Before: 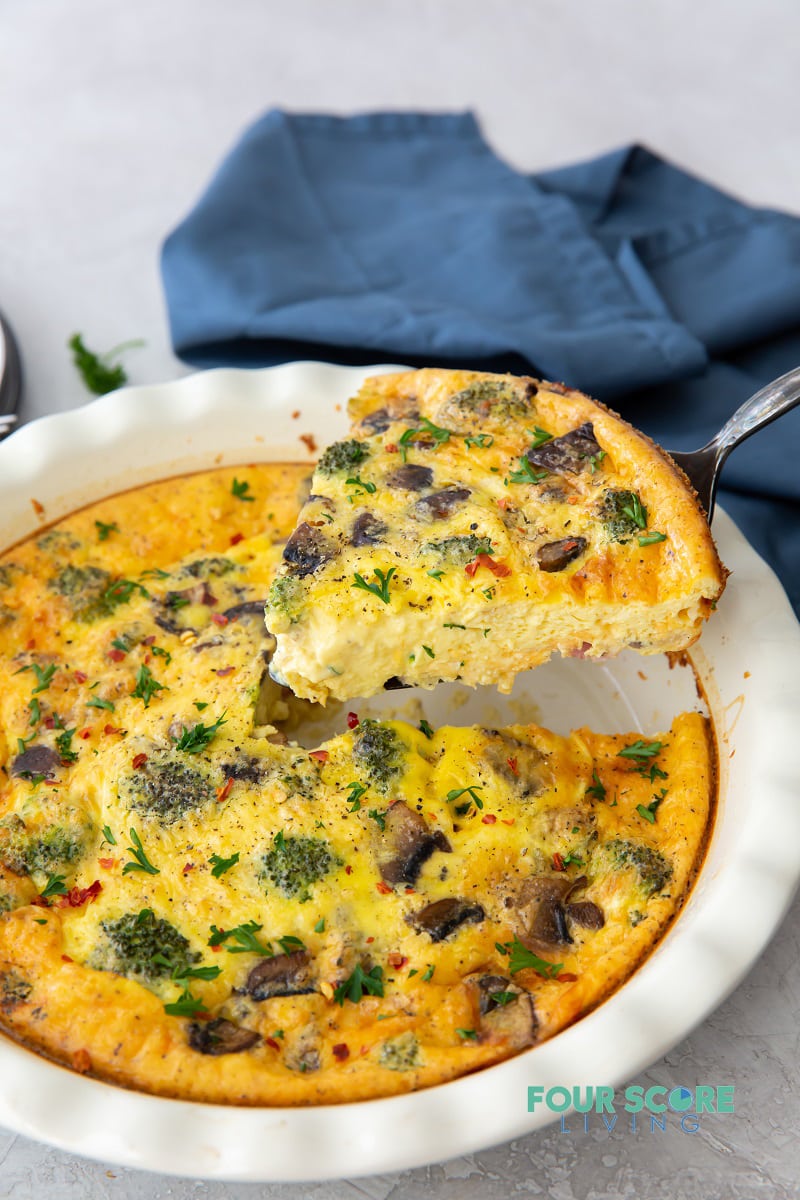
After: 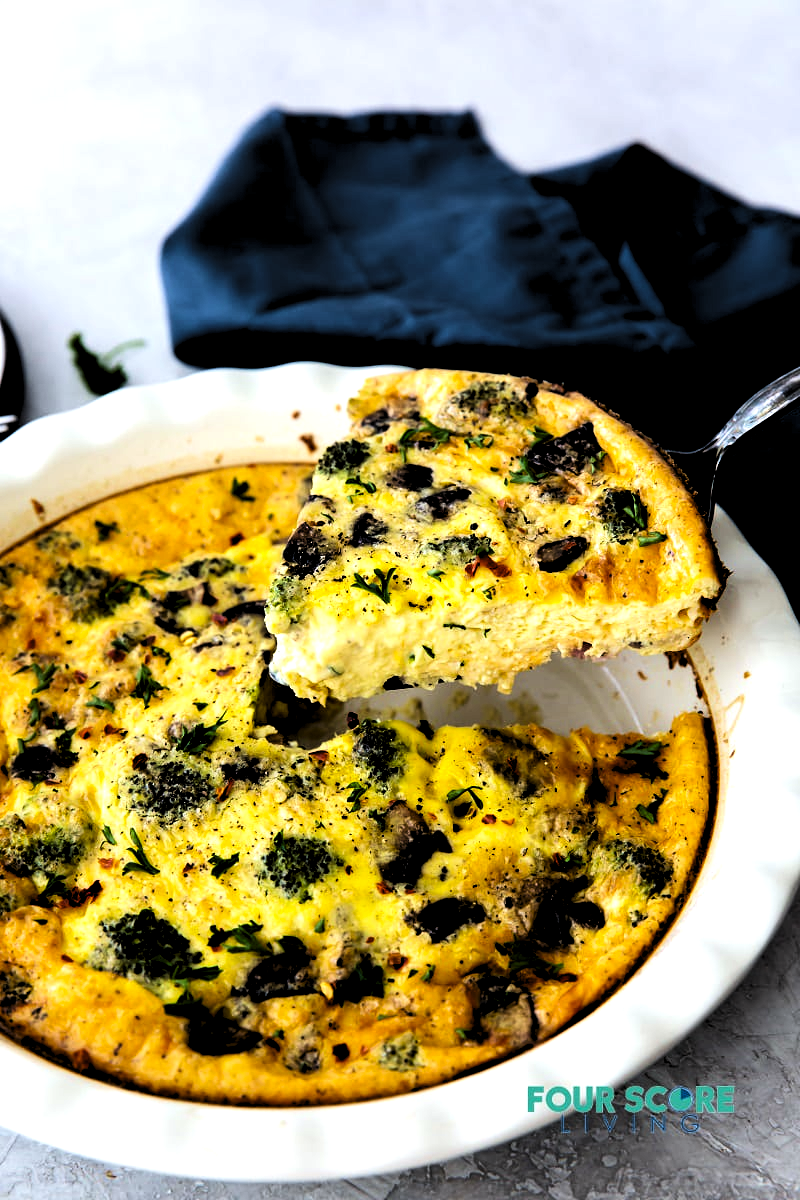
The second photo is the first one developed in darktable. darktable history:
contrast brightness saturation: contrast 0.24, brightness -0.24, saturation 0.14
shadows and highlights: shadows 4.1, highlights -17.6, soften with gaussian
white balance: red 0.976, blue 1.04
velvia: strength 15%
levels: levels [0.182, 0.542, 0.902]
